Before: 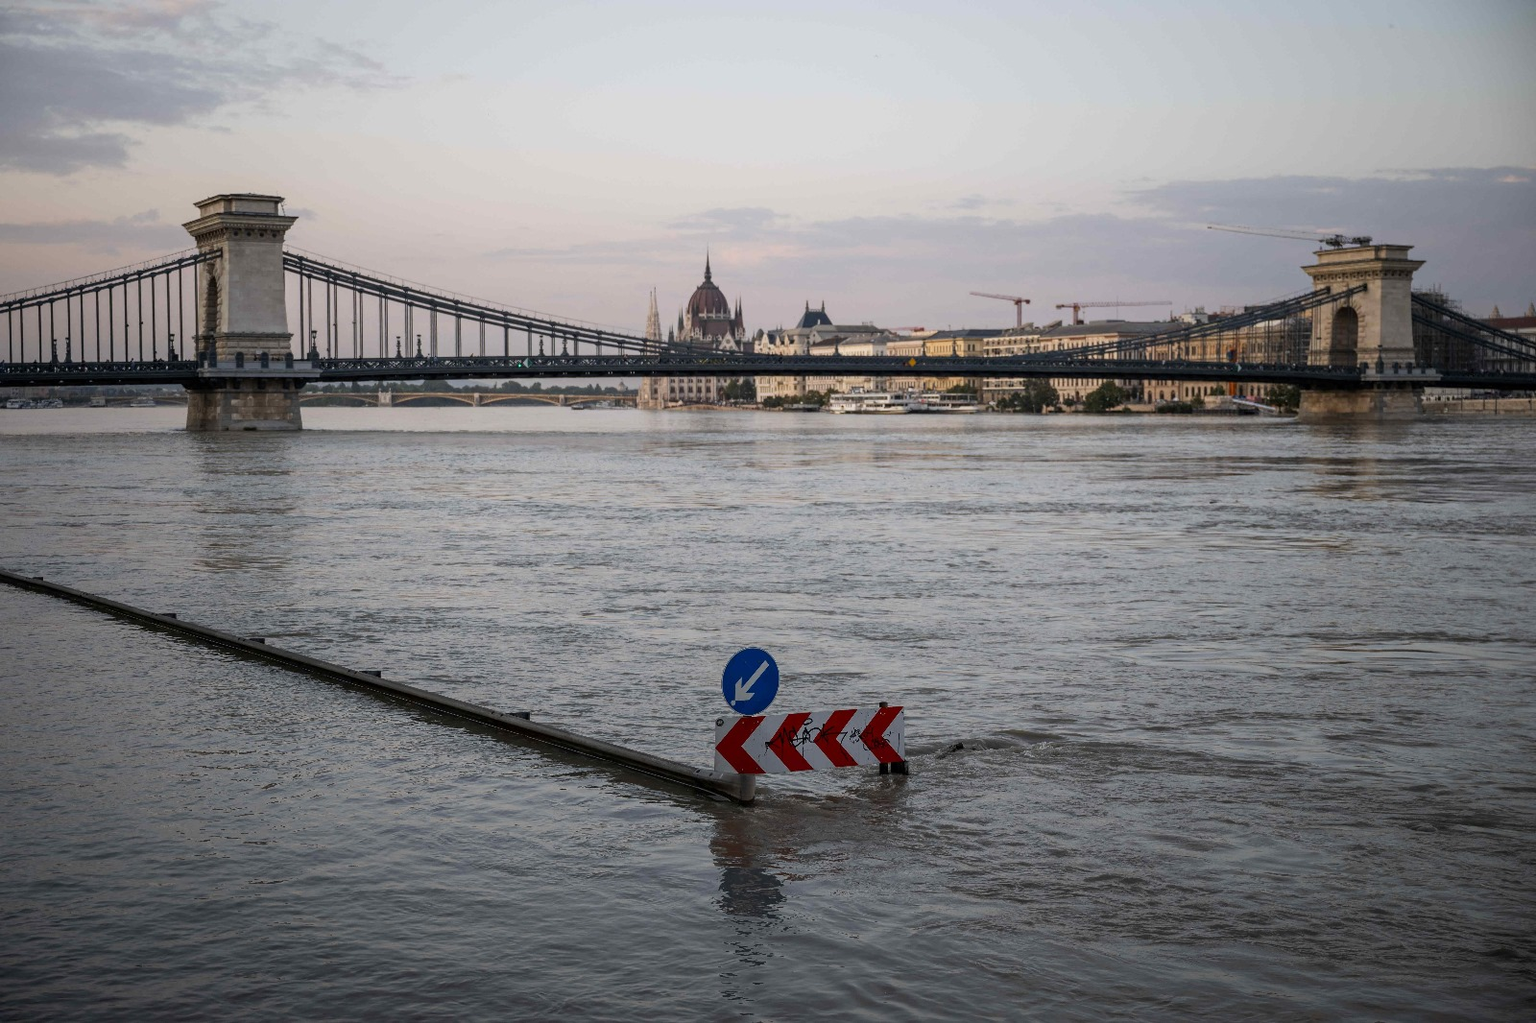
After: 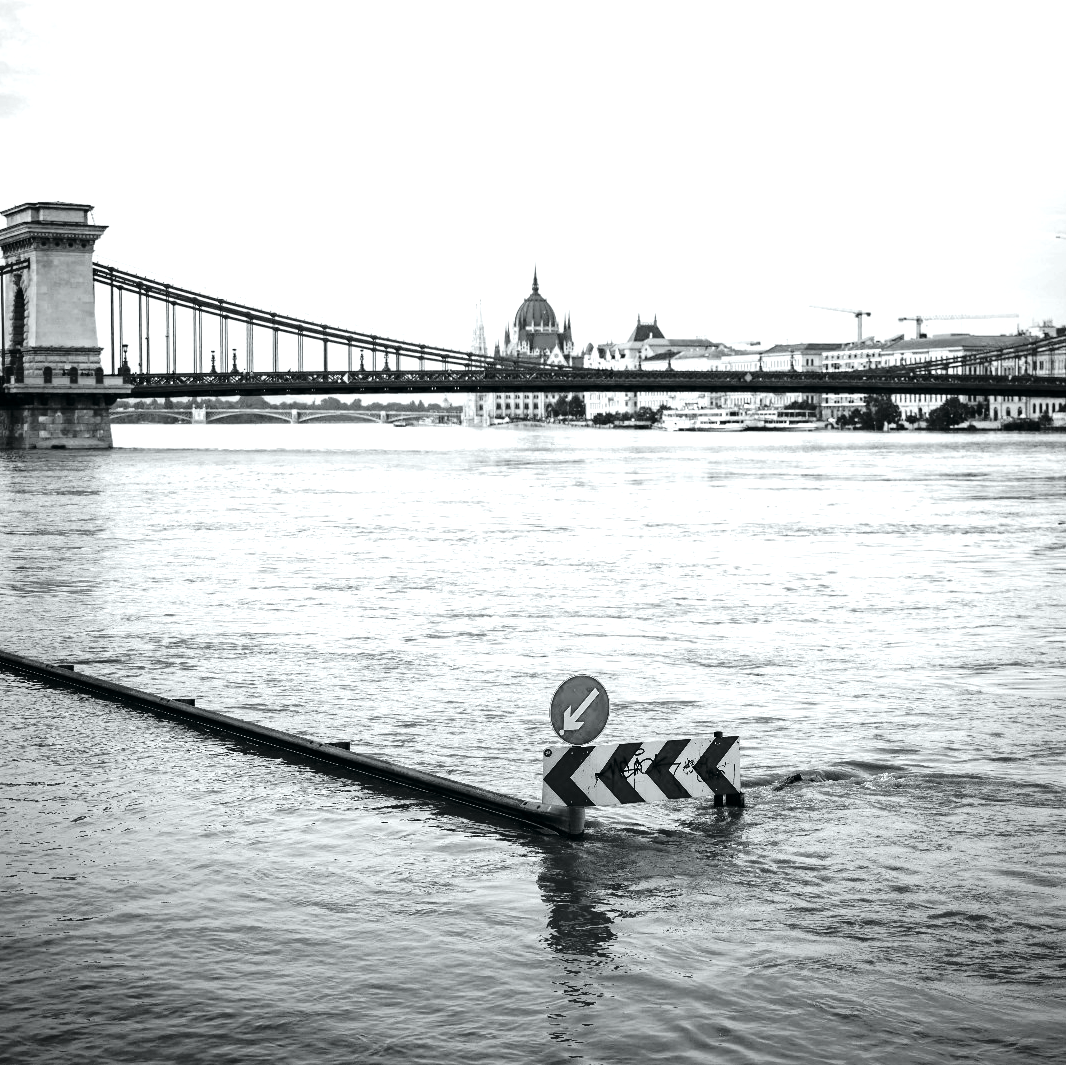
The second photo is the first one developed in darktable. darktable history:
crop and rotate: left 12.648%, right 20.685%
vignetting: fall-off radius 93.87%
tone equalizer: -8 EV -0.75 EV, -7 EV -0.7 EV, -6 EV -0.6 EV, -5 EV -0.4 EV, -3 EV 0.4 EV, -2 EV 0.6 EV, -1 EV 0.7 EV, +0 EV 0.75 EV, edges refinement/feathering 500, mask exposure compensation -1.57 EV, preserve details no
exposure: black level correction 0, exposure 1.1 EV, compensate exposure bias true, compensate highlight preservation false
color calibration: output gray [0.253, 0.26, 0.487, 0], gray › normalize channels true, illuminant same as pipeline (D50), adaptation XYZ, x 0.346, y 0.359, gamut compression 0
tone curve: curves: ch0 [(0, 0) (0.081, 0.044) (0.192, 0.125) (0.283, 0.238) (0.416, 0.449) (0.495, 0.524) (0.686, 0.743) (0.826, 0.865) (0.978, 0.988)]; ch1 [(0, 0) (0.161, 0.092) (0.35, 0.33) (0.392, 0.392) (0.427, 0.426) (0.479, 0.472) (0.505, 0.497) (0.521, 0.514) (0.547, 0.568) (0.579, 0.597) (0.625, 0.627) (0.678, 0.733) (1, 1)]; ch2 [(0, 0) (0.346, 0.362) (0.404, 0.427) (0.502, 0.495) (0.531, 0.523) (0.549, 0.554) (0.582, 0.596) (0.629, 0.642) (0.717, 0.678) (1, 1)], color space Lab, independent channels, preserve colors none
